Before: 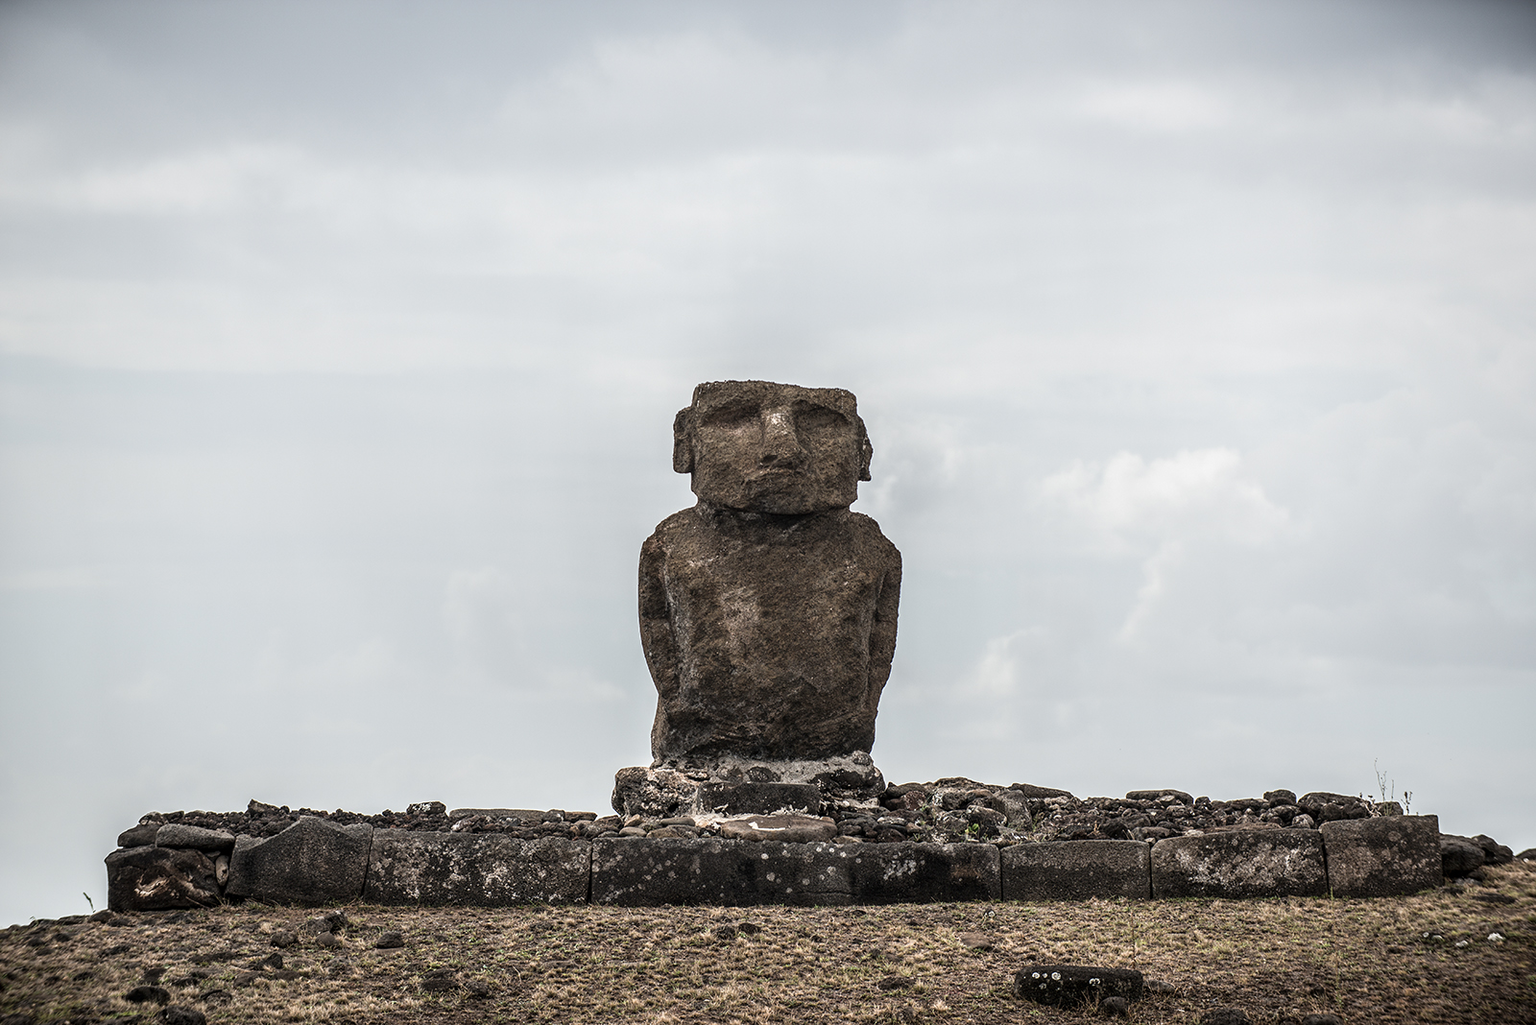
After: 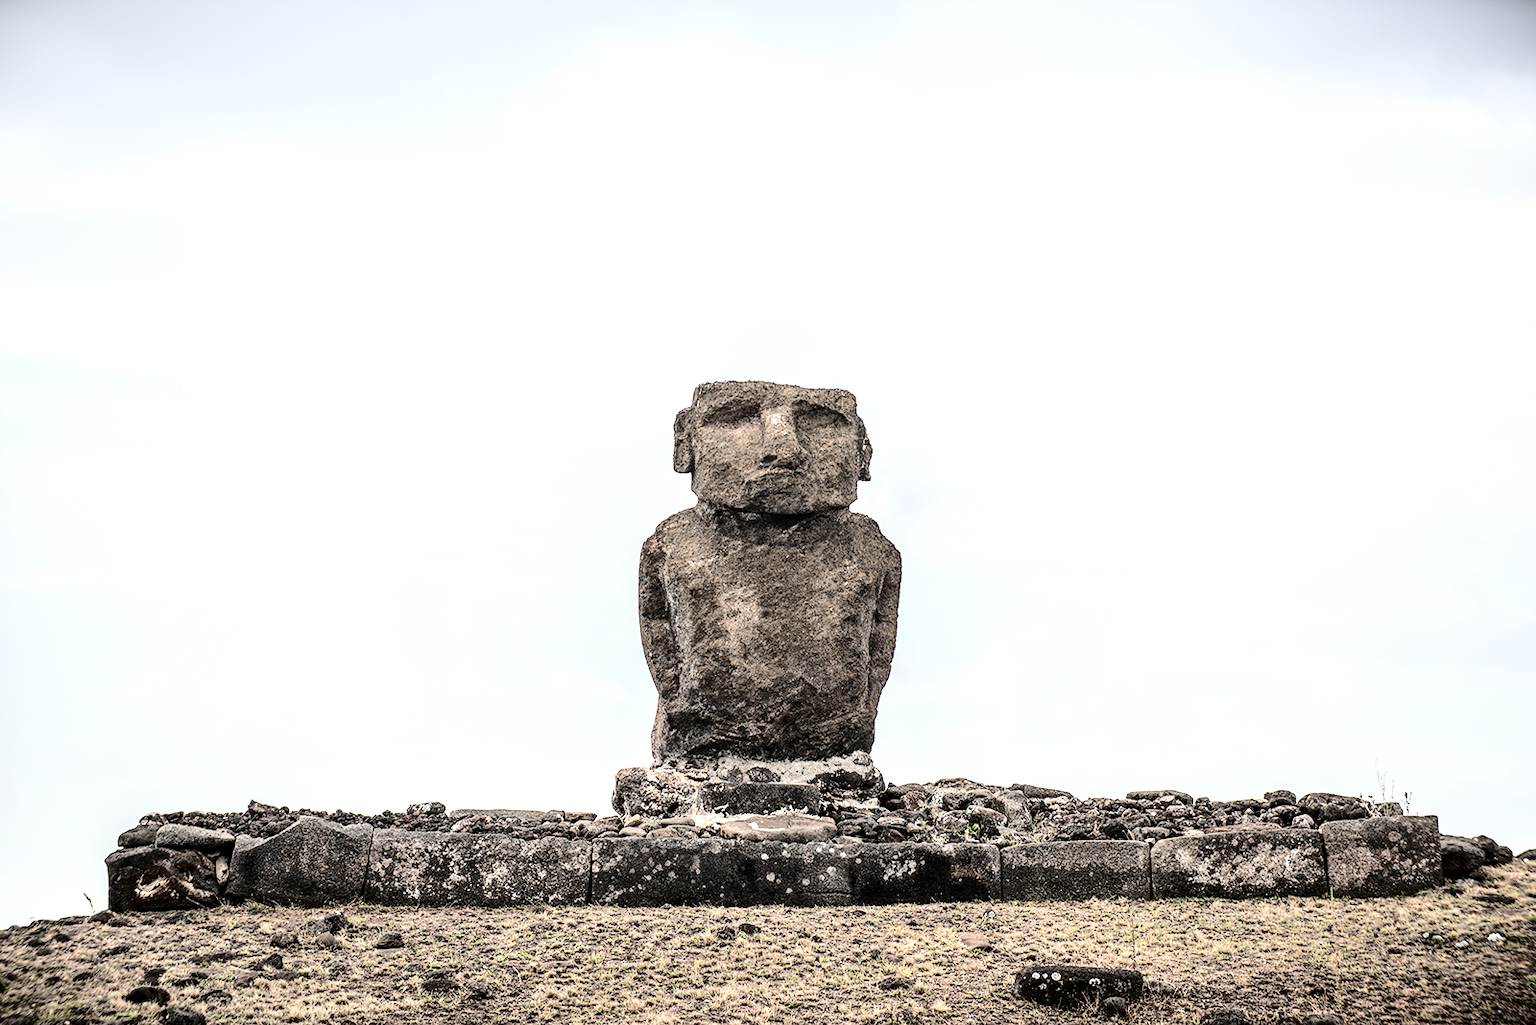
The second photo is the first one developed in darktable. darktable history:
exposure: black level correction 0, exposure 0.691 EV, compensate highlight preservation false
tone curve: curves: ch0 [(0, 0) (0.004, 0) (0.133, 0.071) (0.341, 0.453) (0.839, 0.922) (1, 1)], color space Lab, independent channels, preserve colors none
